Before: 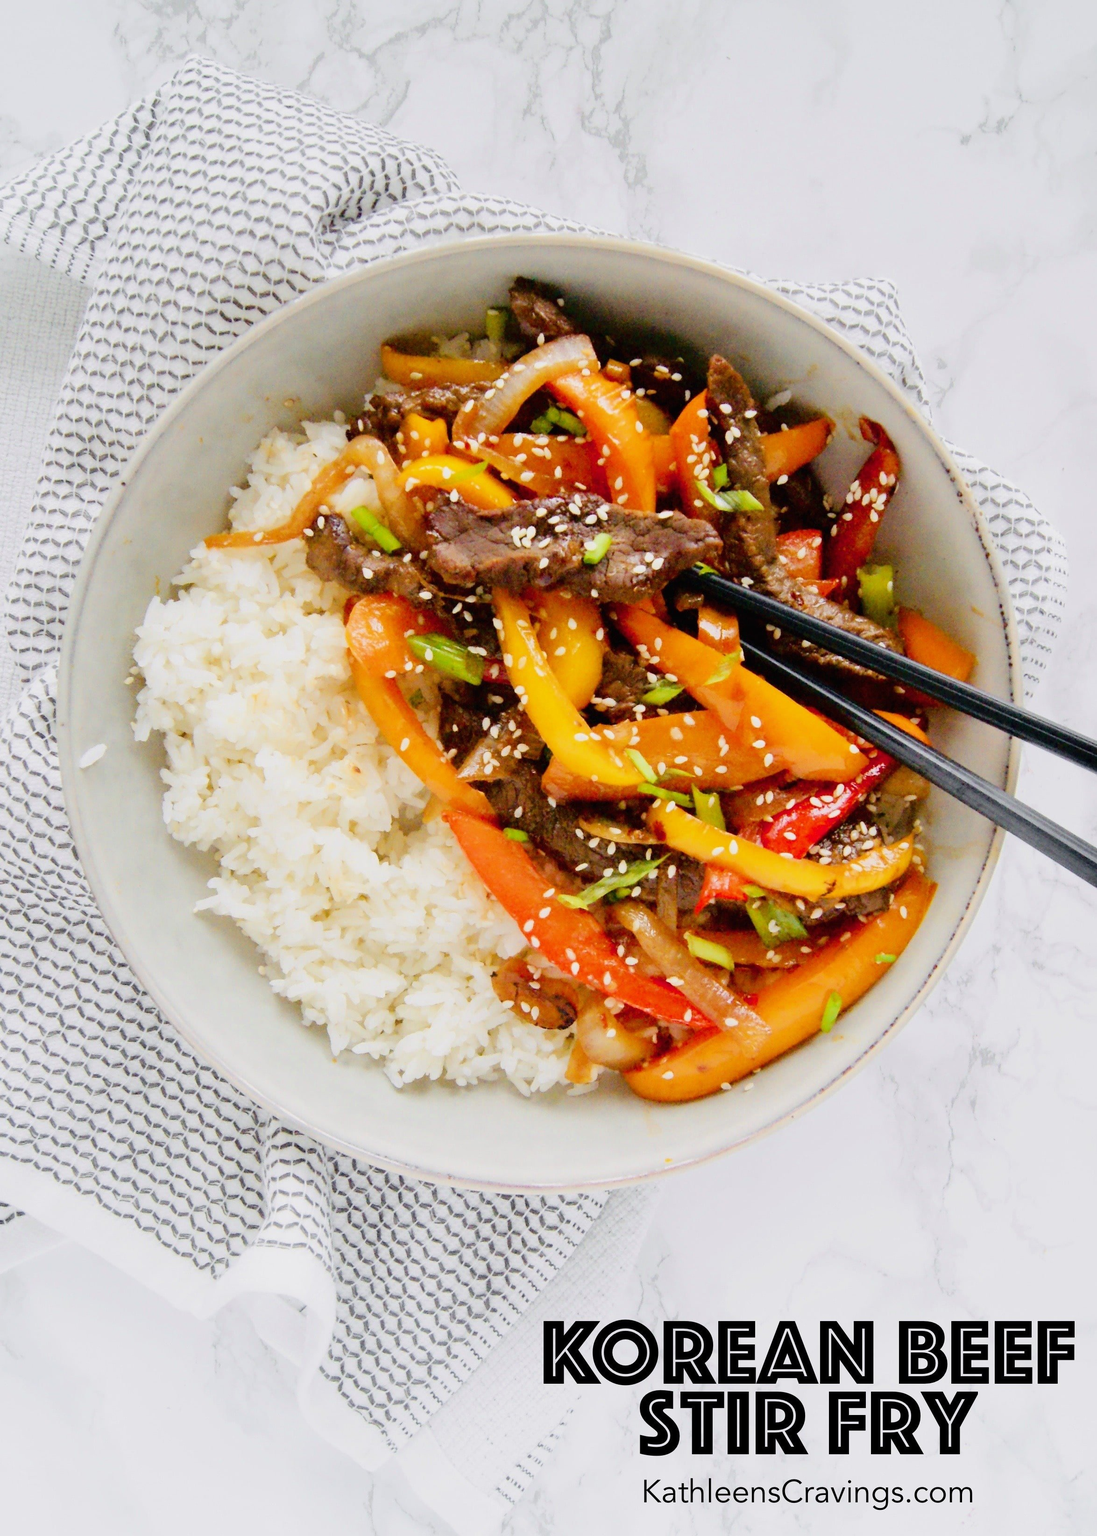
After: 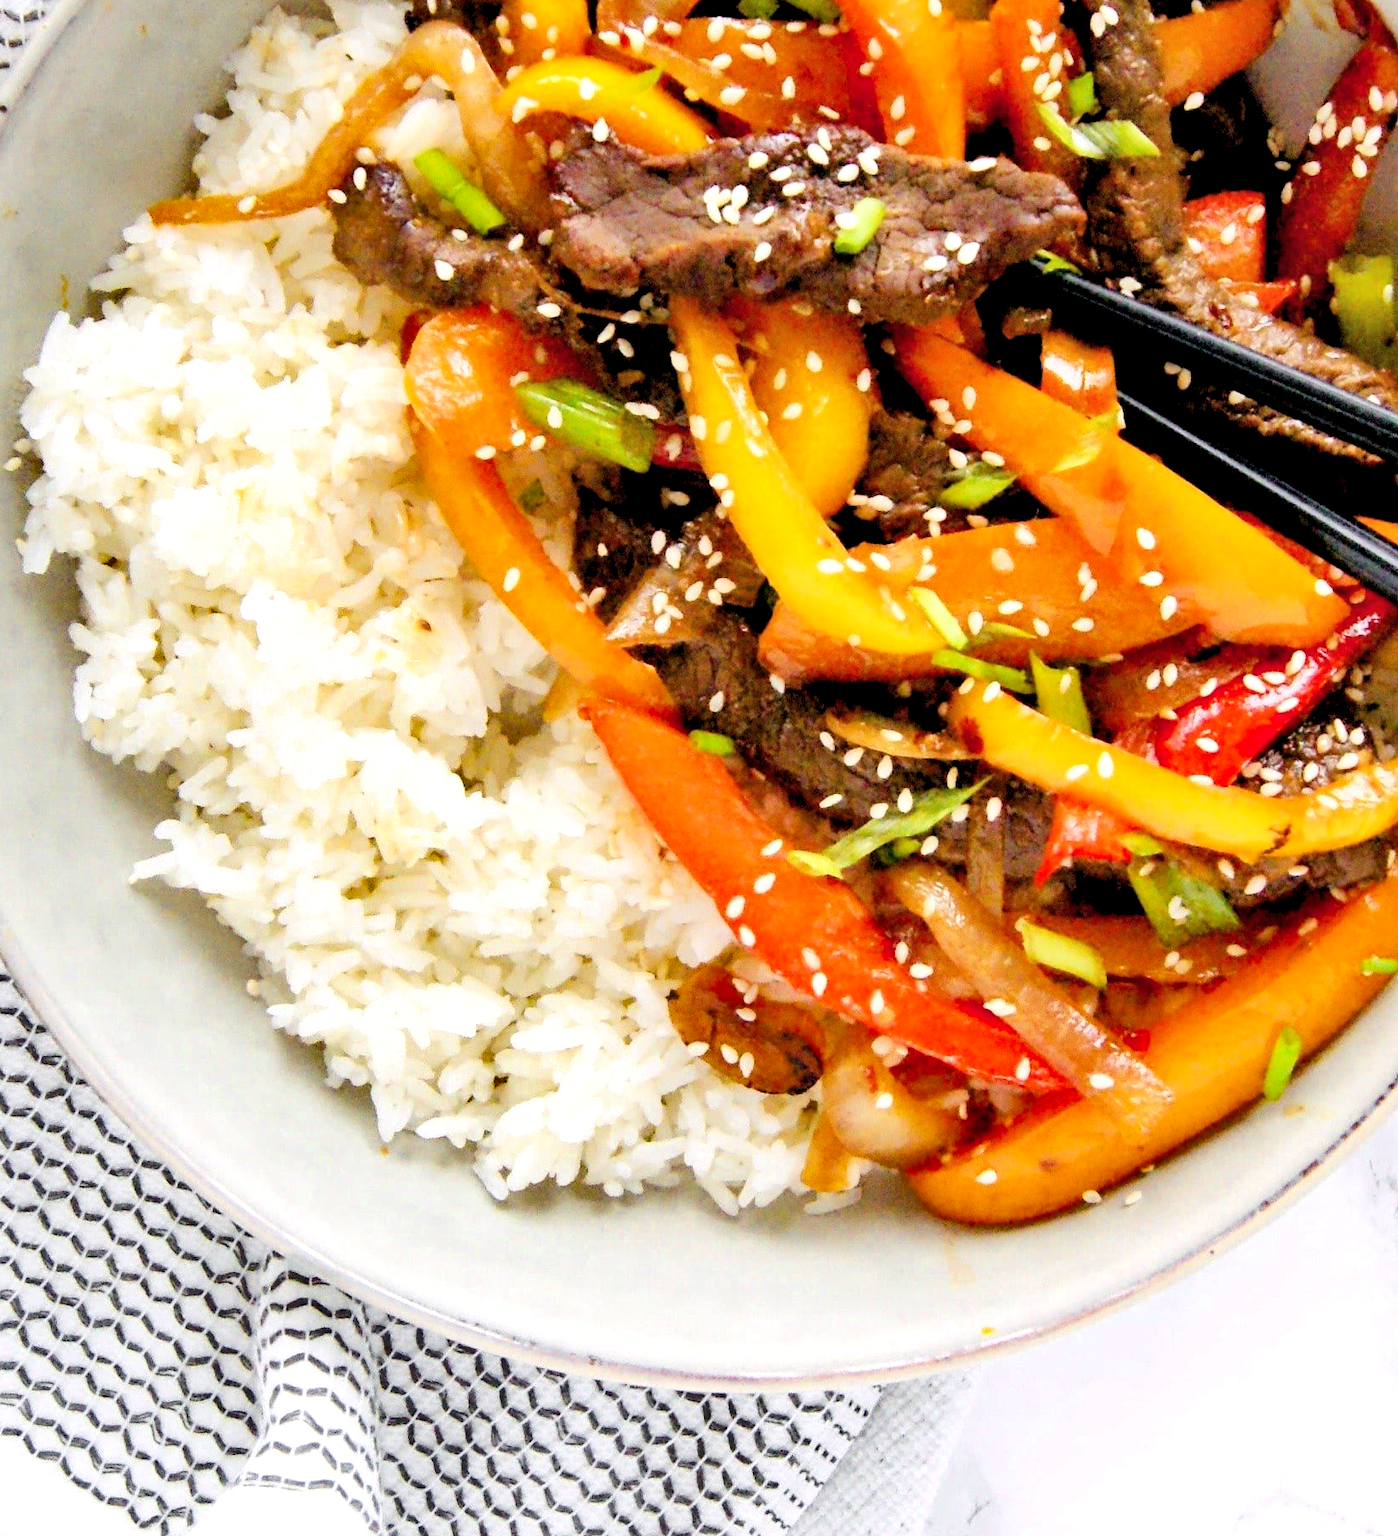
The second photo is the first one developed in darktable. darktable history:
shadows and highlights: soften with gaussian
crop: left 11.123%, top 27.61%, right 18.3%, bottom 17.034%
rgb levels: levels [[0.01, 0.419, 0.839], [0, 0.5, 1], [0, 0.5, 1]]
exposure: exposure 0.2 EV, compensate highlight preservation false
